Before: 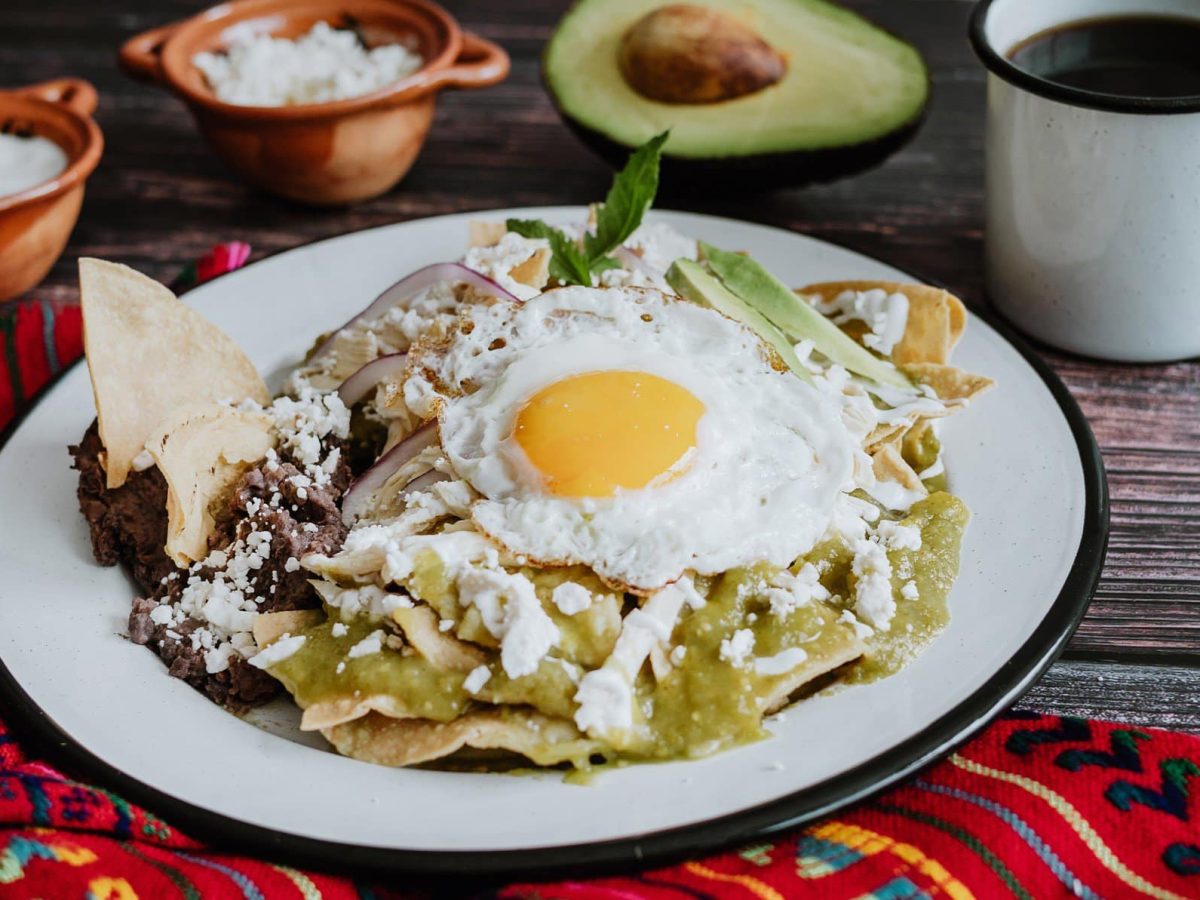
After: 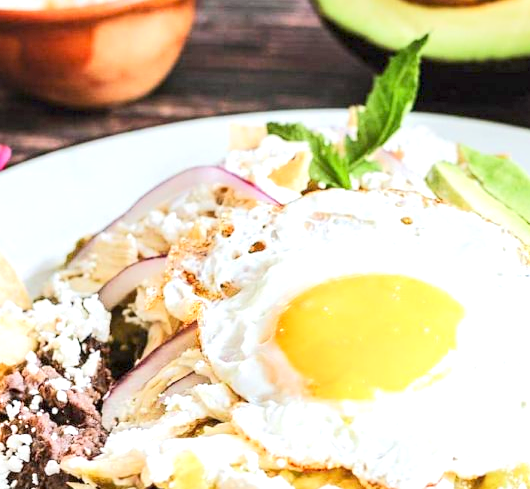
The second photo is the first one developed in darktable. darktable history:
contrast equalizer: octaves 7, y [[0.502, 0.505, 0.512, 0.529, 0.564, 0.588], [0.5 ×6], [0.502, 0.505, 0.512, 0.529, 0.564, 0.588], [0, 0.001, 0.001, 0.004, 0.008, 0.011], [0, 0.001, 0.001, 0.004, 0.008, 0.011]]
tone equalizer: -8 EV 1.97 EV, -7 EV 2 EV, -6 EV 1.97 EV, -5 EV 1.97 EV, -4 EV 1.97 EV, -3 EV 1.5 EV, -2 EV 0.993 EV, -1 EV 0.498 EV, edges refinement/feathering 500, mask exposure compensation -1.57 EV, preserve details no
exposure: black level correction 0, exposure 0.199 EV, compensate highlight preservation false
crop: left 20.026%, top 10.879%, right 35.799%, bottom 34.728%
